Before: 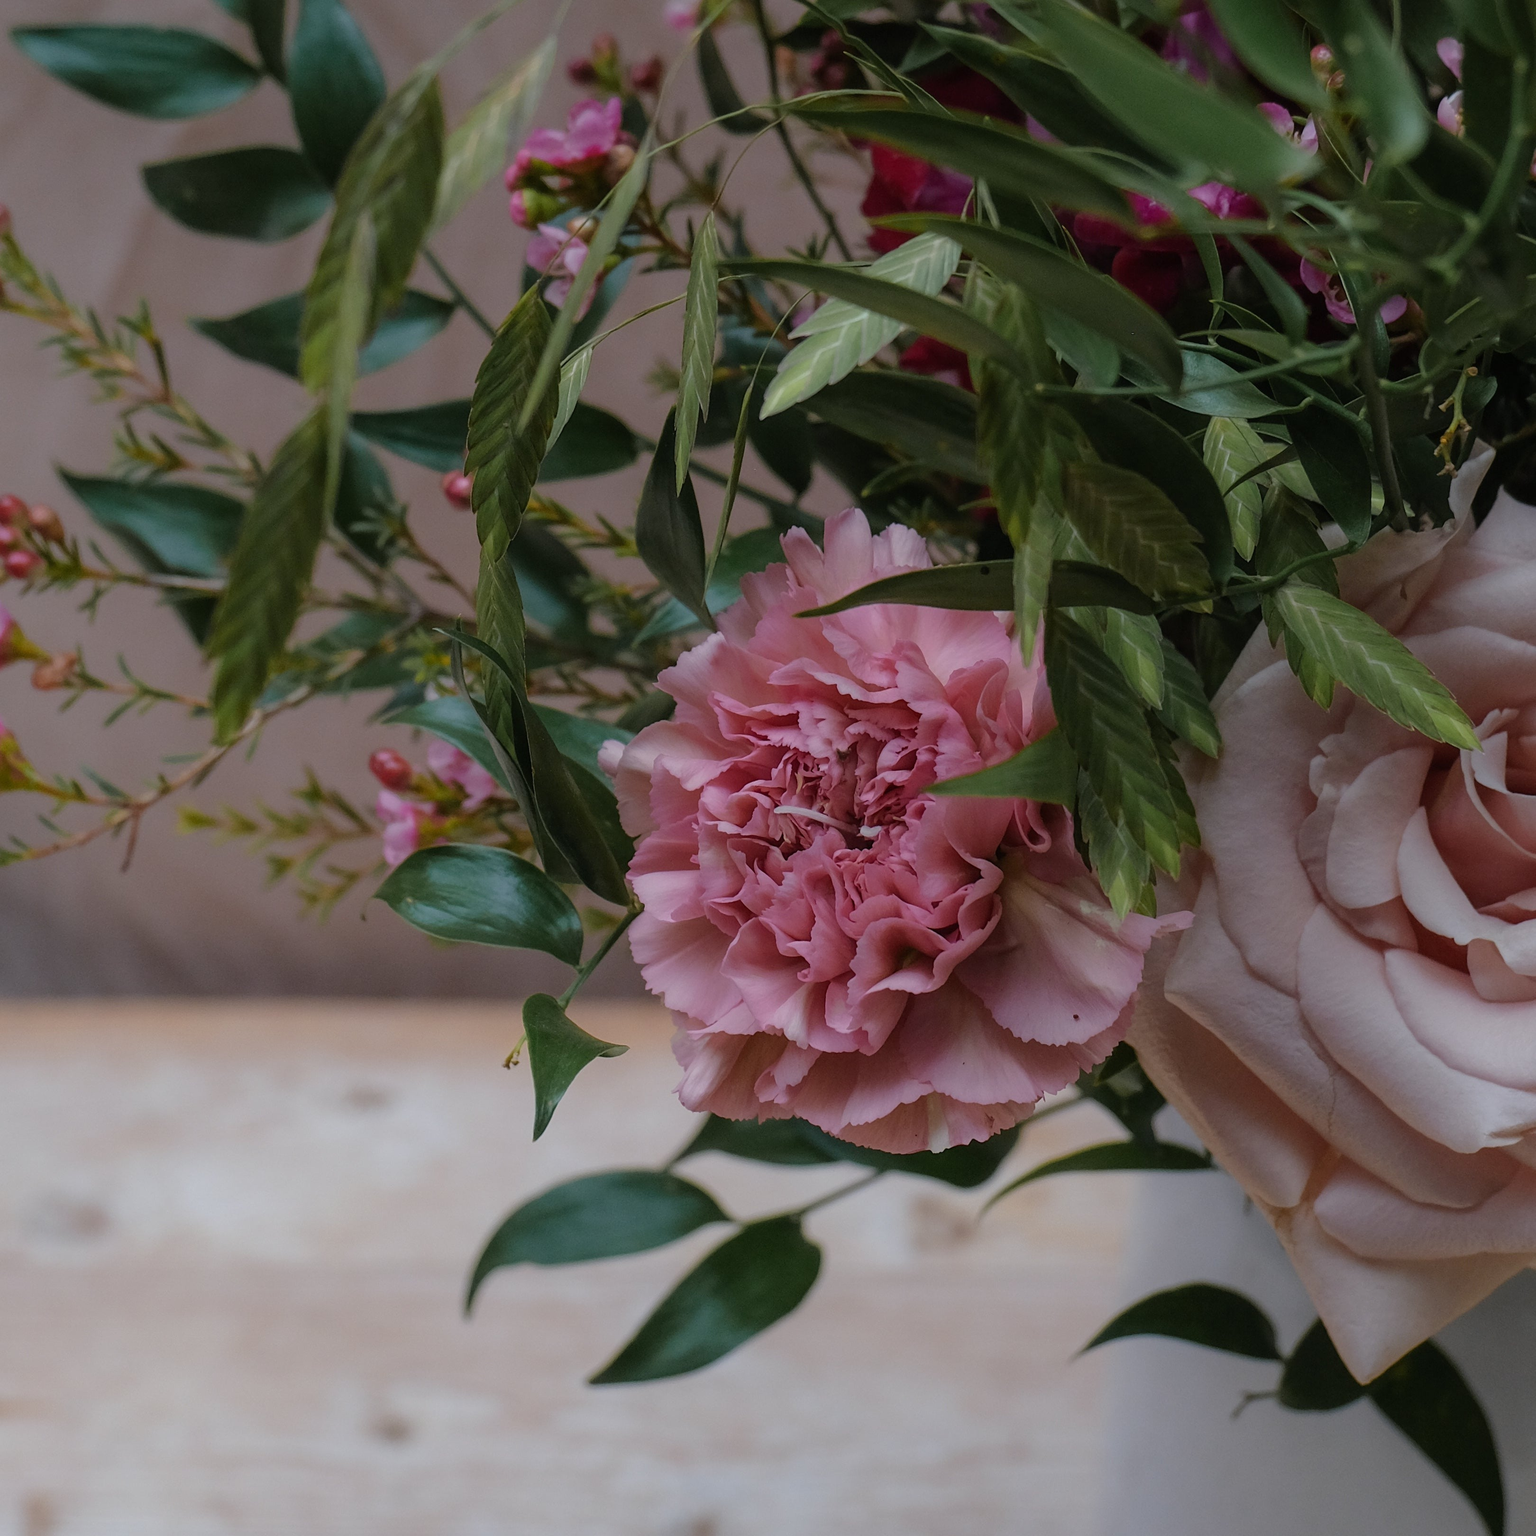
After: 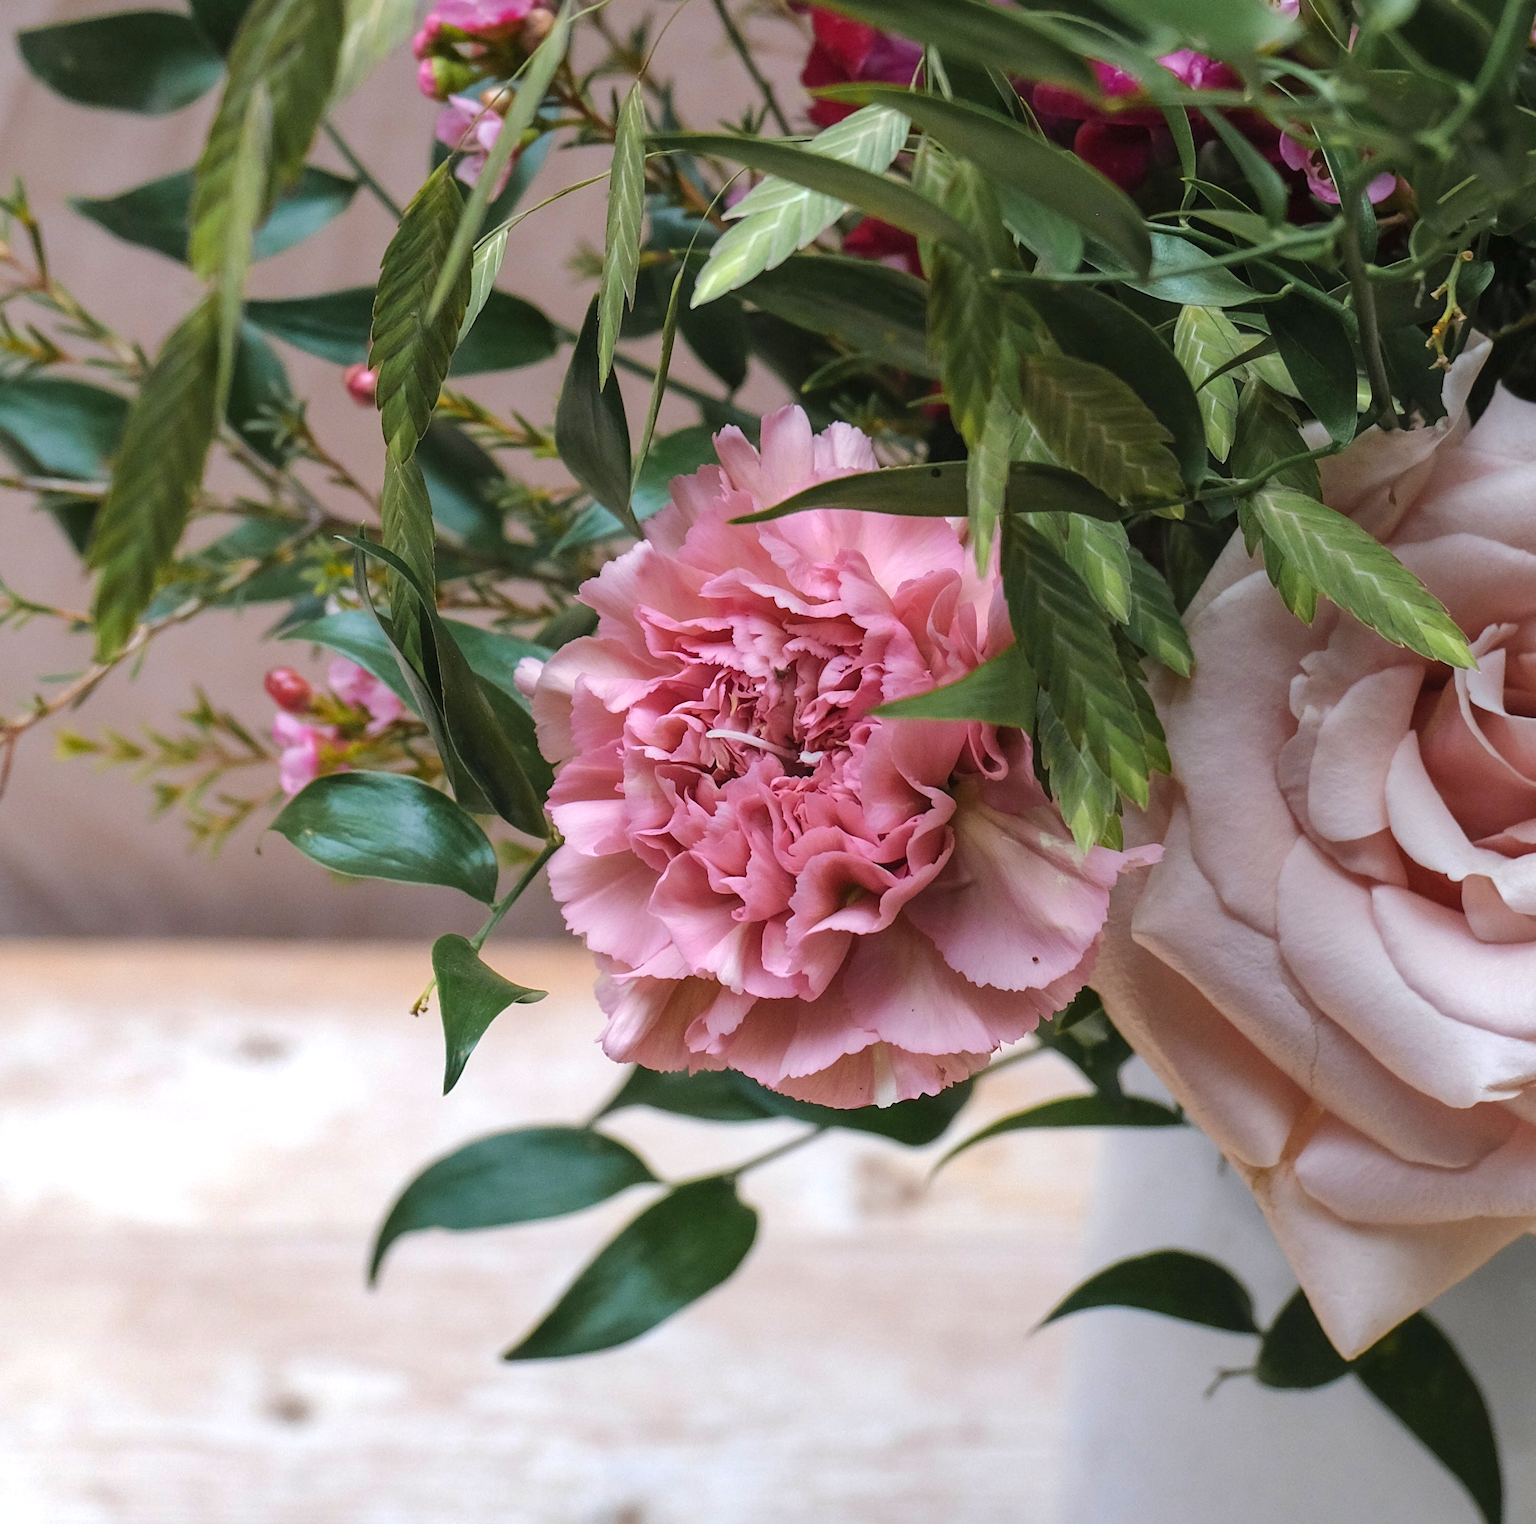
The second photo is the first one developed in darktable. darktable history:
crop and rotate: left 8.245%, top 8.937%
shadows and highlights: shadows 20.76, highlights -36.8, soften with gaussian
exposure: exposure 1.093 EV, compensate highlight preservation false
